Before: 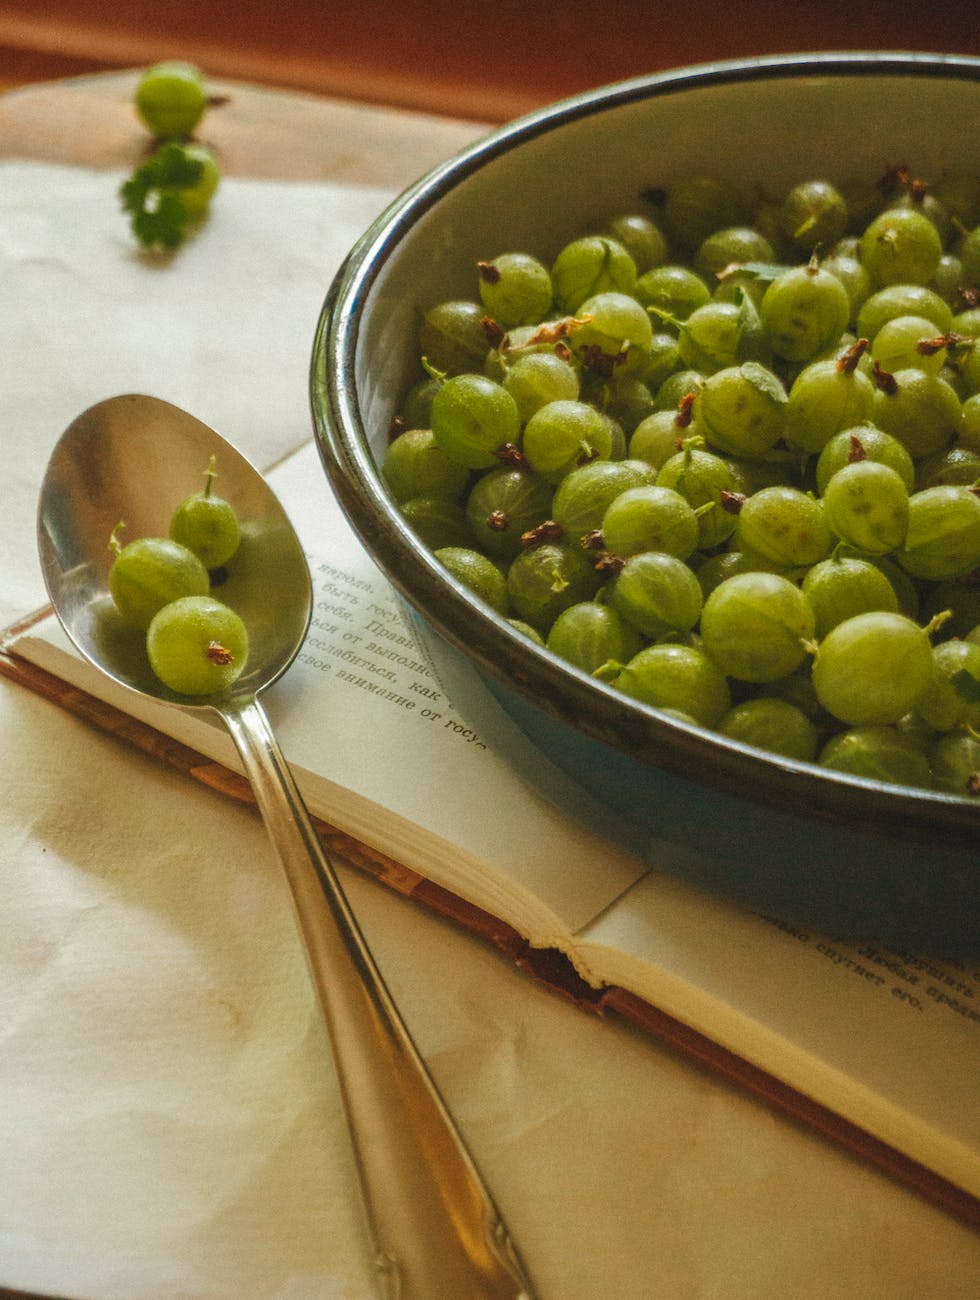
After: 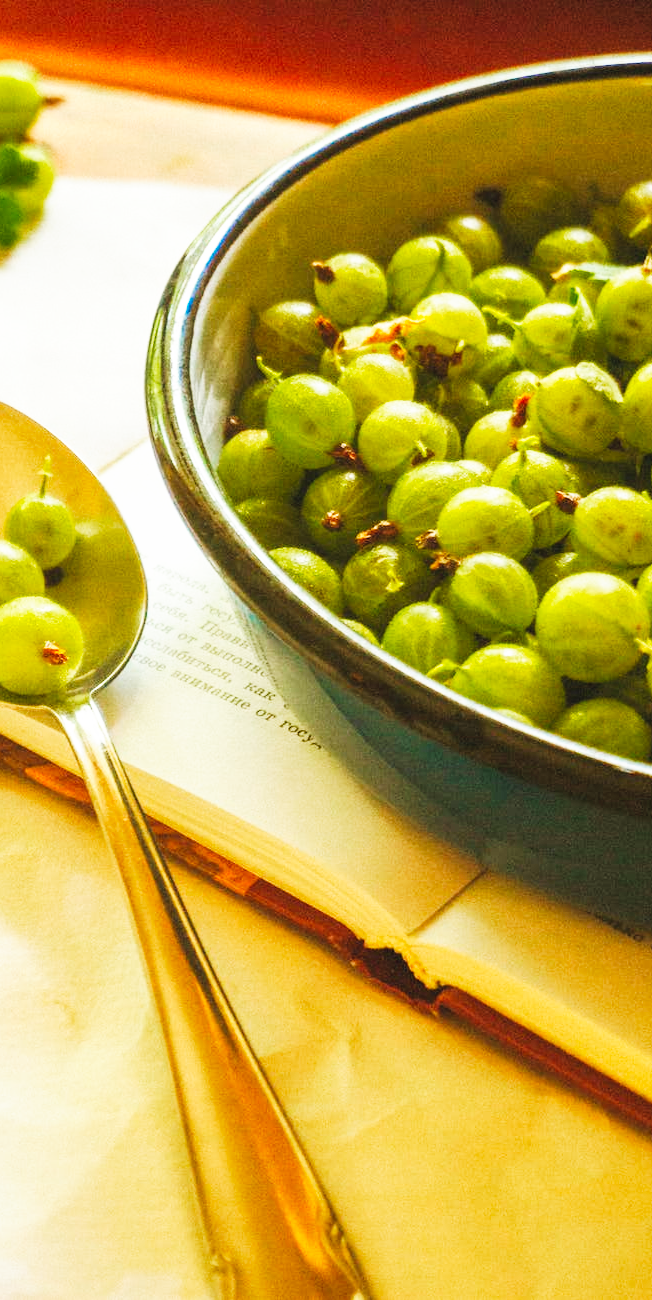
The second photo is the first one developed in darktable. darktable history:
crop: left 16.899%, right 16.556%
base curve: curves: ch0 [(0, 0) (0.007, 0.004) (0.027, 0.03) (0.046, 0.07) (0.207, 0.54) (0.442, 0.872) (0.673, 0.972) (1, 1)], preserve colors none
contrast brightness saturation: brightness 0.09, saturation 0.19
